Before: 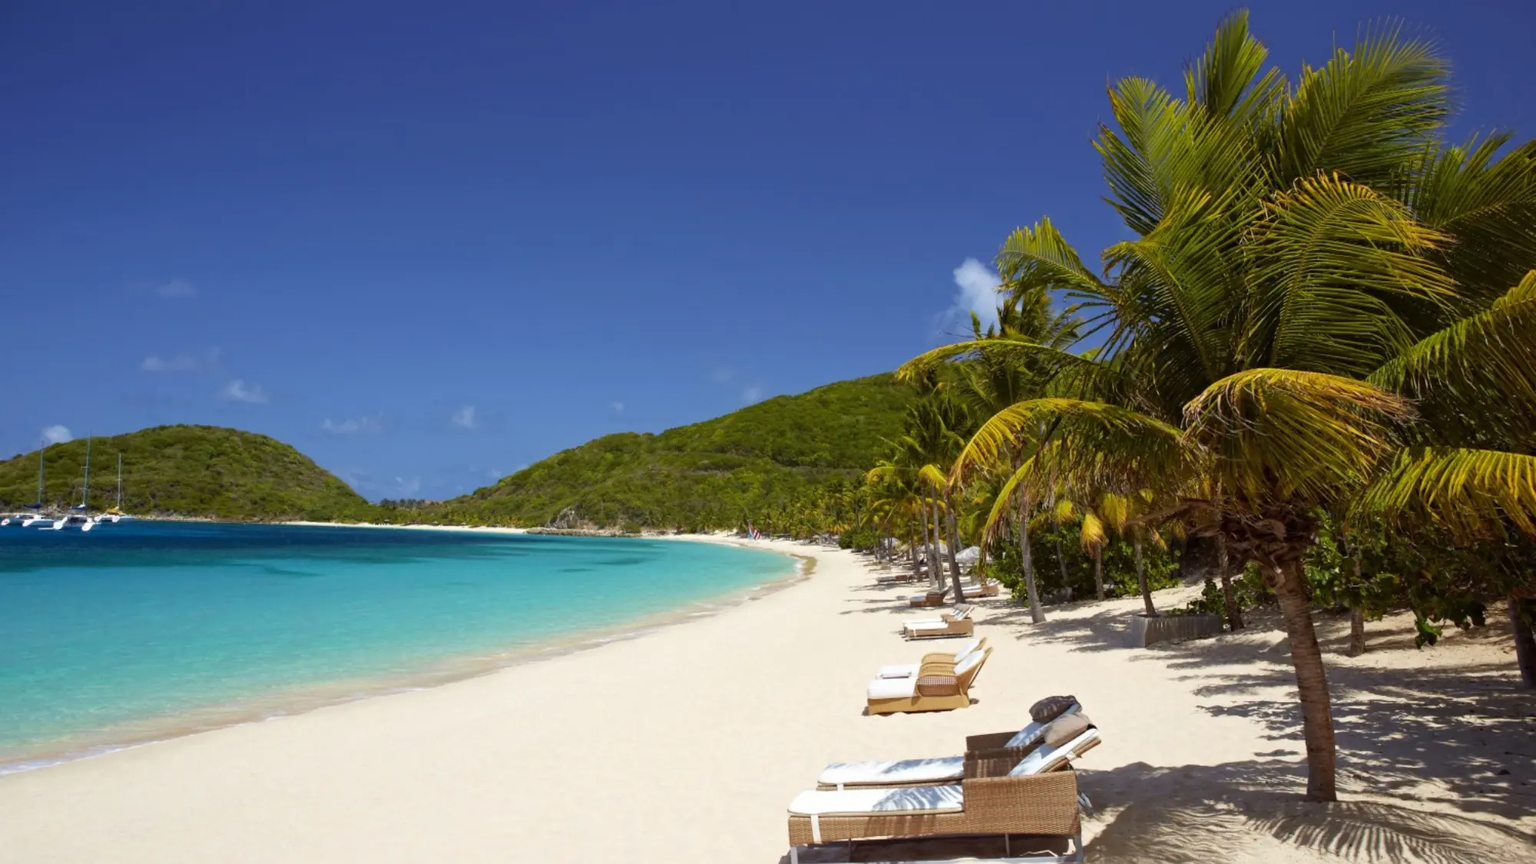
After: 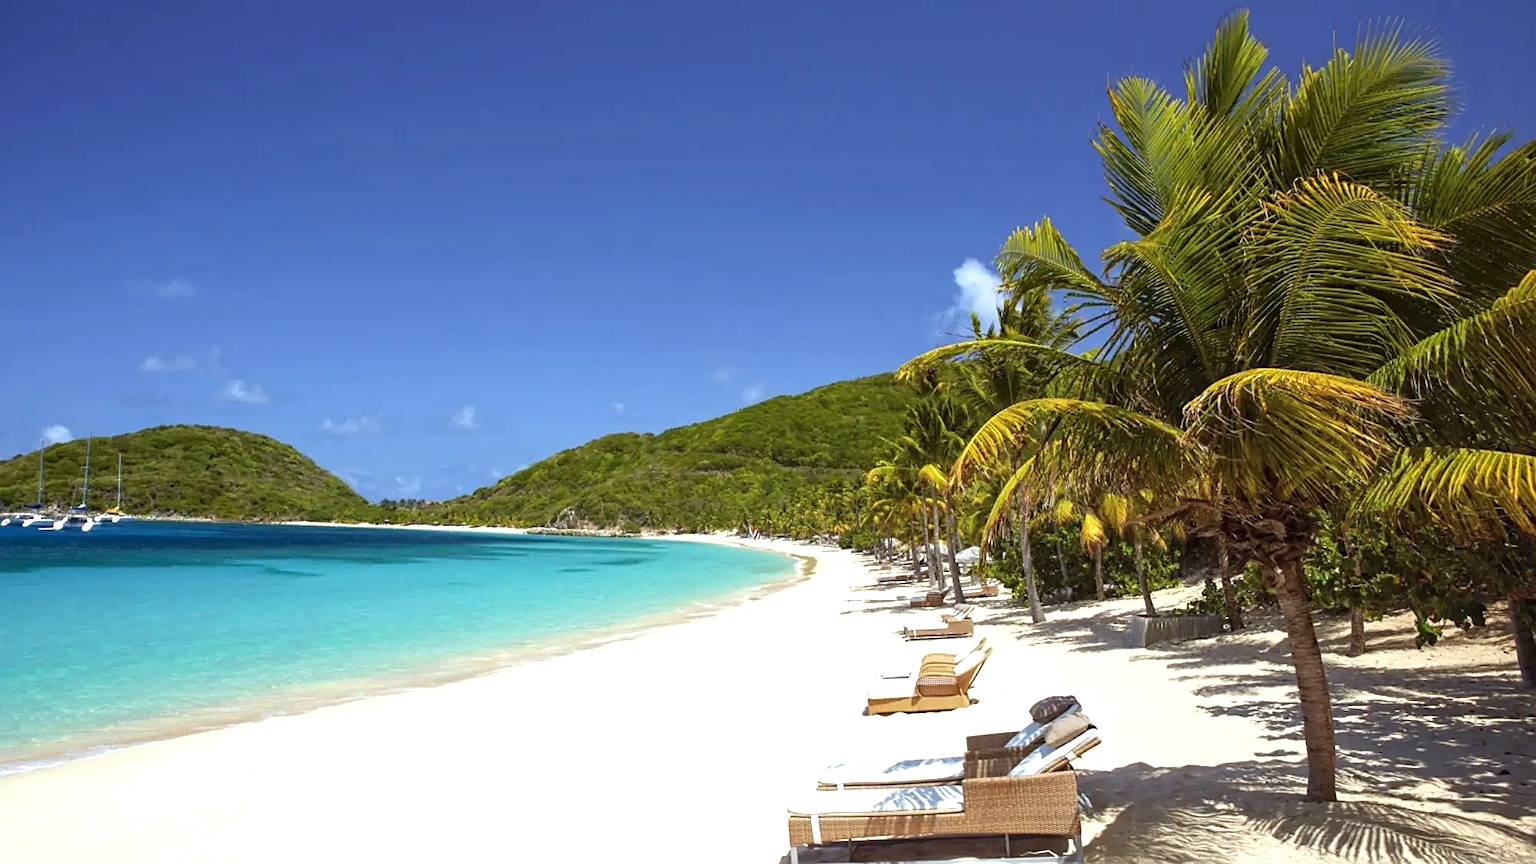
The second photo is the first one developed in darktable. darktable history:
tone equalizer: on, module defaults
sharpen: on, module defaults
local contrast: on, module defaults
white balance: red 0.978, blue 0.999
exposure: black level correction -0.002, exposure 0.54 EV, compensate highlight preservation false
